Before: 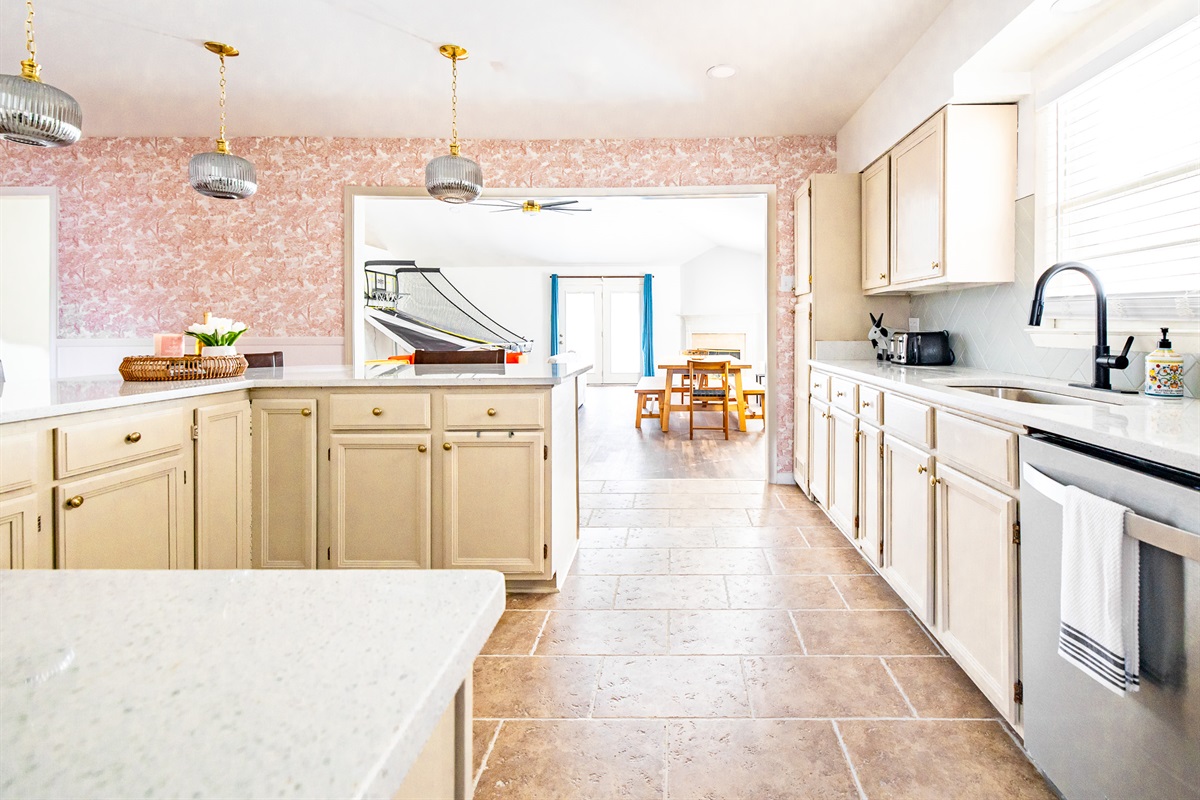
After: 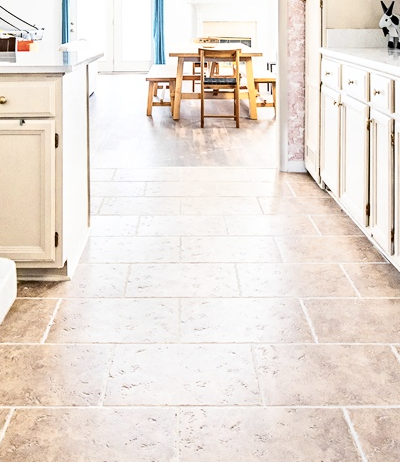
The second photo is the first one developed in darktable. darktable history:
contrast brightness saturation: contrast 0.25, saturation -0.315
crop: left 40.803%, top 39.069%, right 25.8%, bottom 3.115%
